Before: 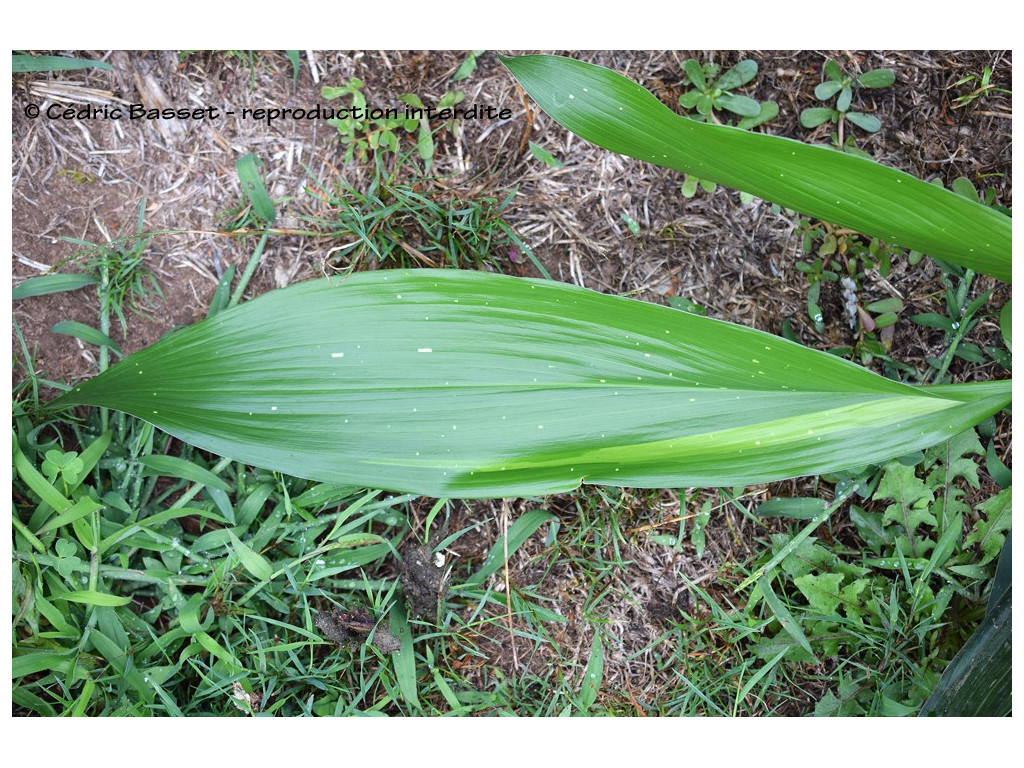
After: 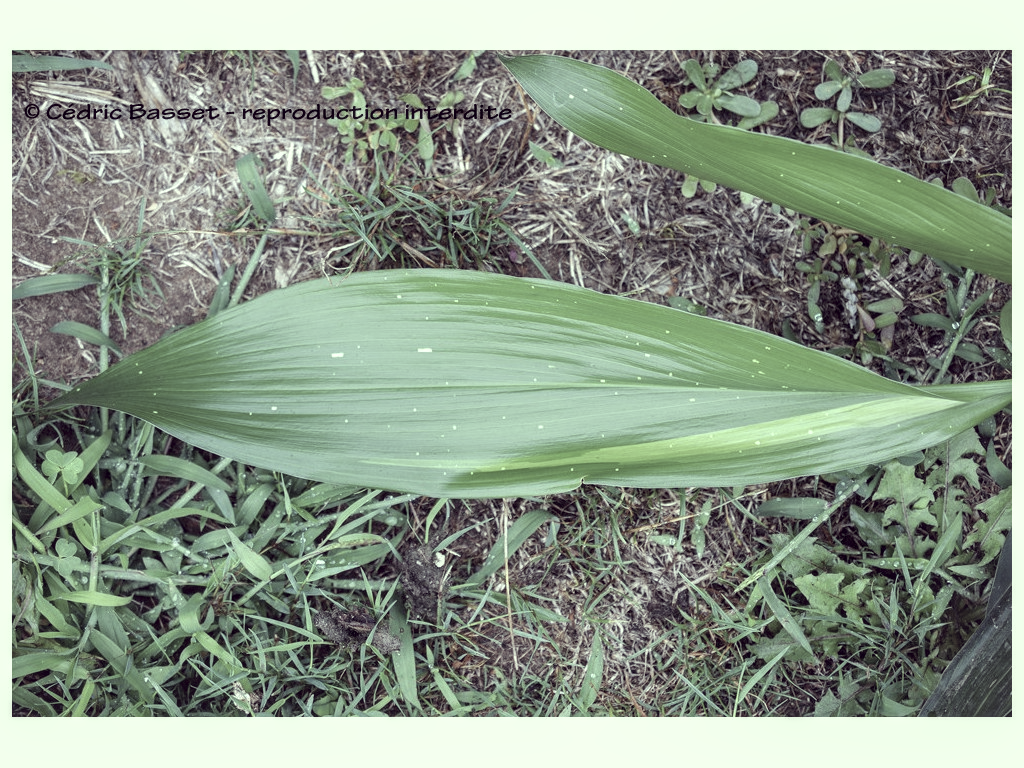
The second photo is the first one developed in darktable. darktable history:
color correction: highlights a* -20.17, highlights b* 20.27, shadows a* 20.03, shadows b* -20.46, saturation 0.43
local contrast: on, module defaults
